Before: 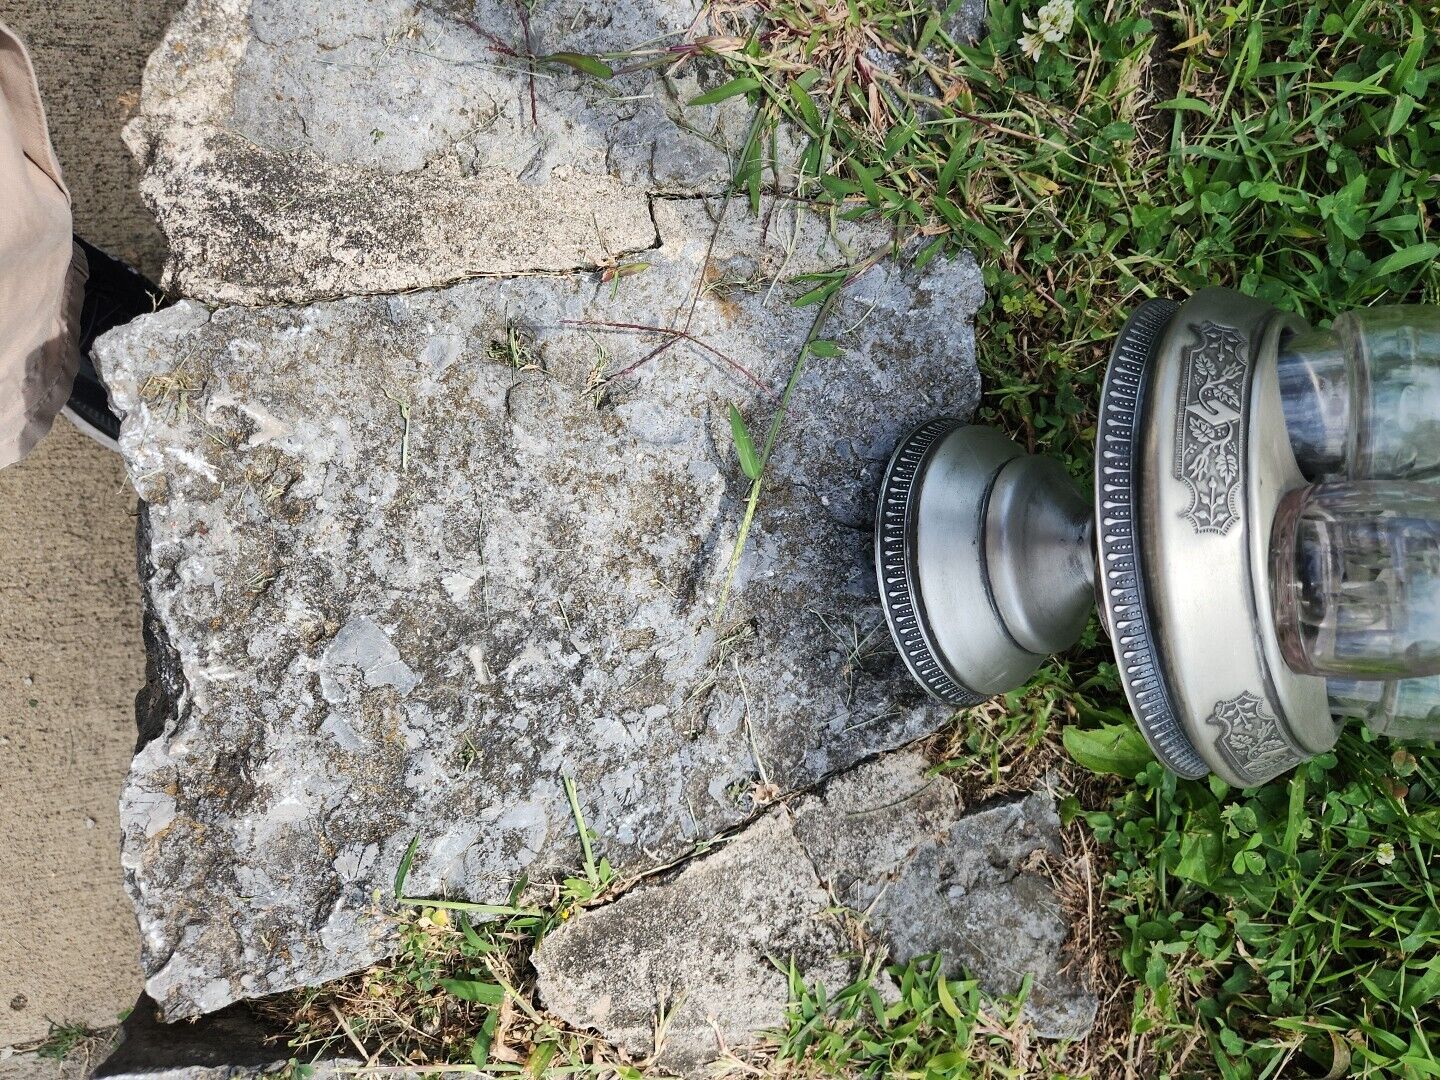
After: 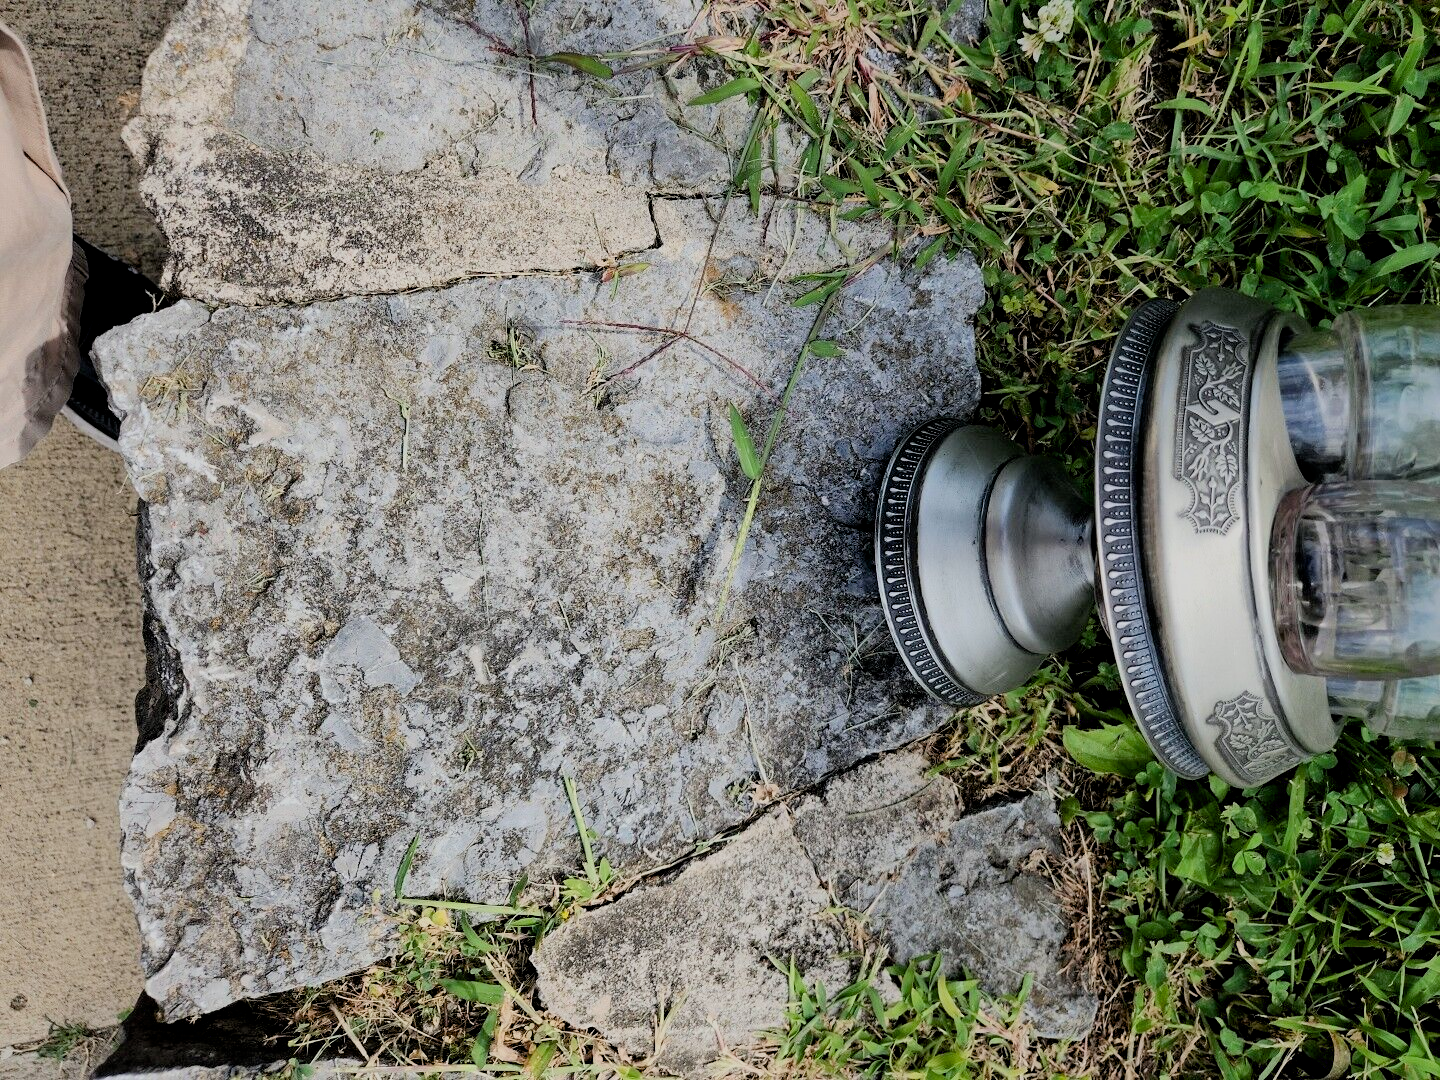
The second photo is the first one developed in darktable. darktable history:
exposure: black level correction 0.01, exposure 0.011 EV, compensate highlight preservation false
filmic rgb: black relative exposure -7.65 EV, white relative exposure 4.56 EV, hardness 3.61, color science v6 (2022)
